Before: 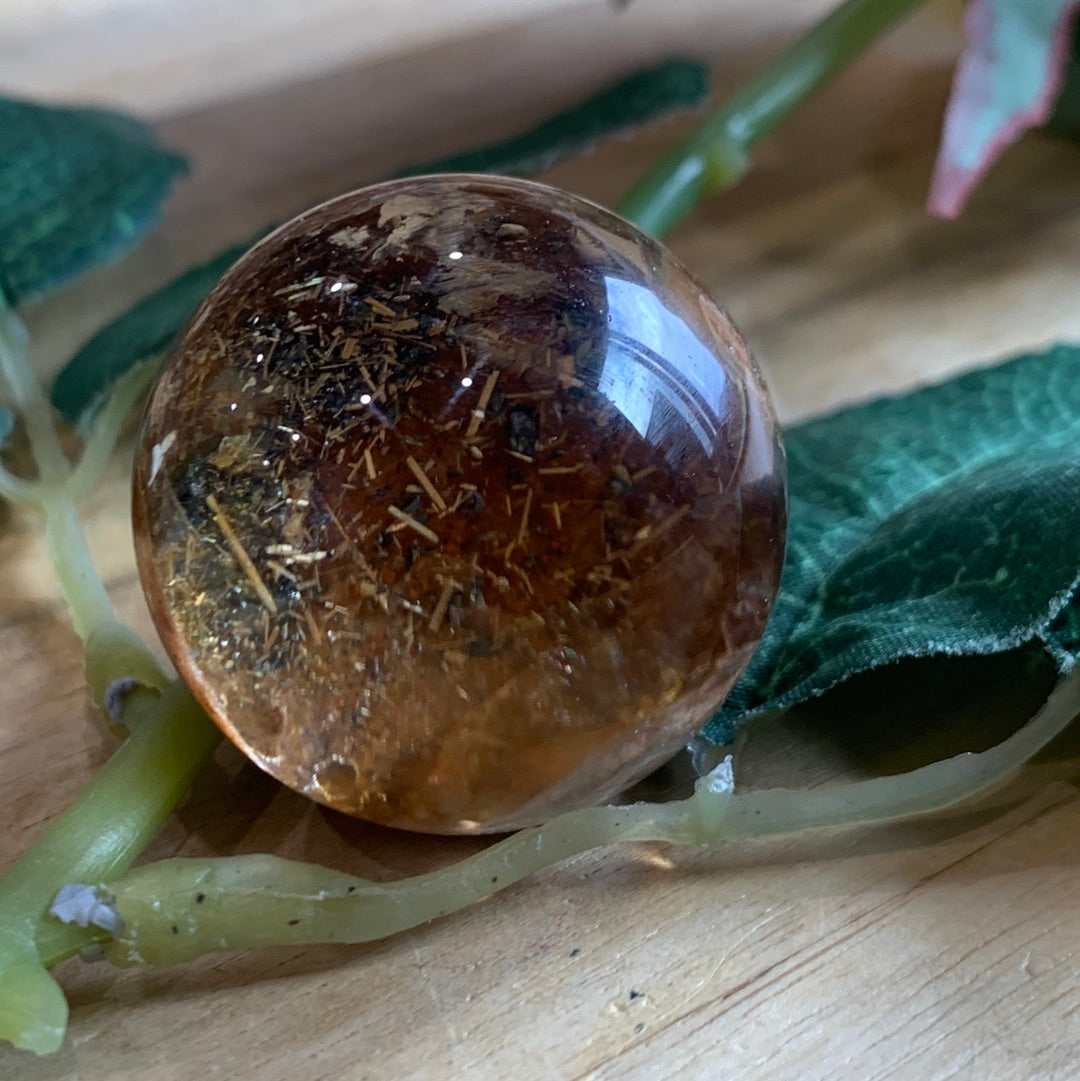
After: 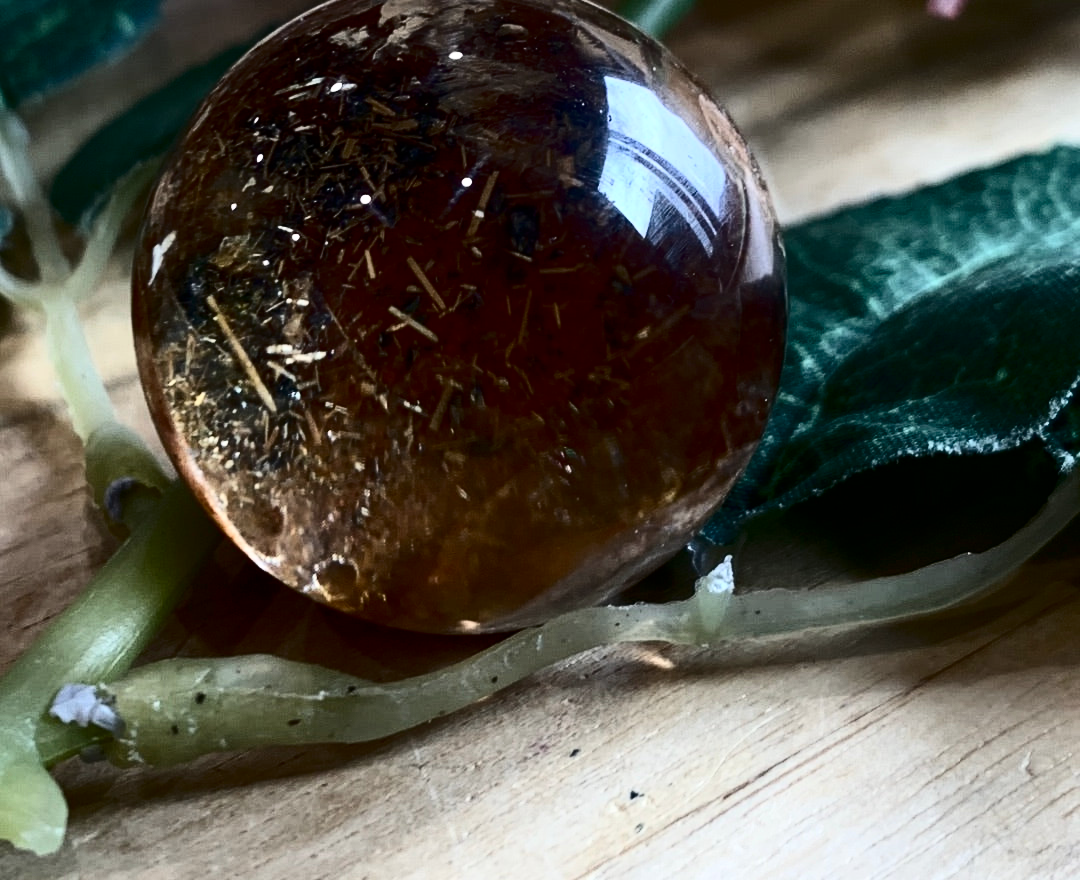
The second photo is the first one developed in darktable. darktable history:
crop and rotate: top 18.507%
contrast brightness saturation: contrast 0.5, saturation -0.1
